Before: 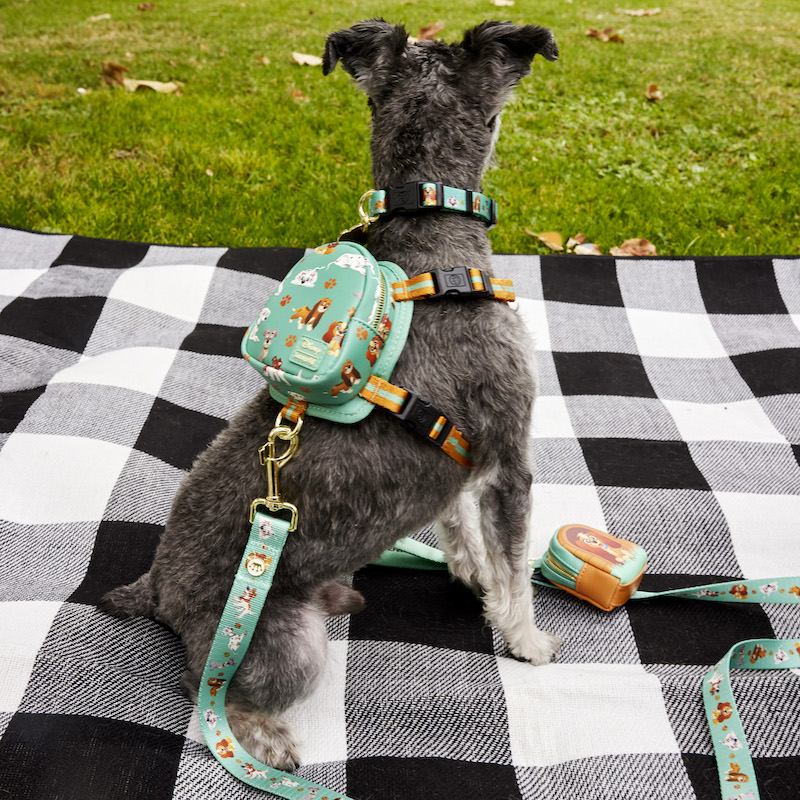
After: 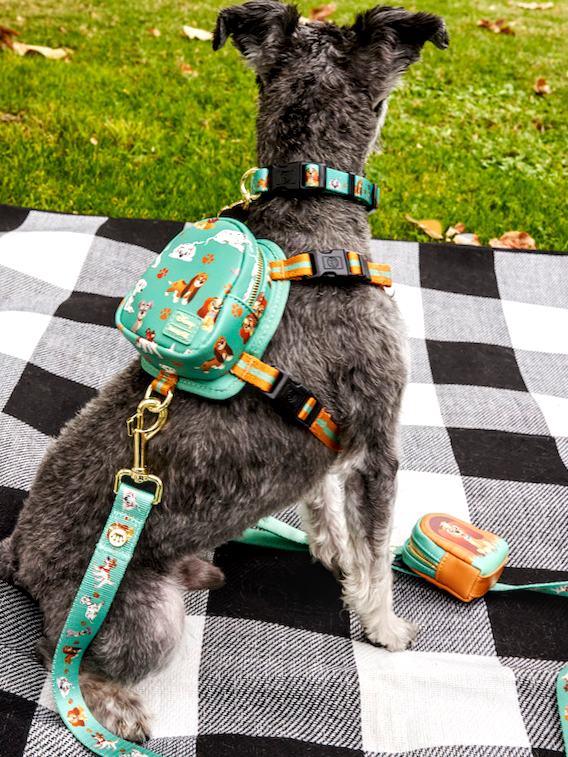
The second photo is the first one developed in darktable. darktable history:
local contrast: detail 130%
crop and rotate: angle -3.27°, left 14.277%, top 0.028%, right 10.766%, bottom 0.028%
exposure: exposure 0.2 EV, compensate highlight preservation false
